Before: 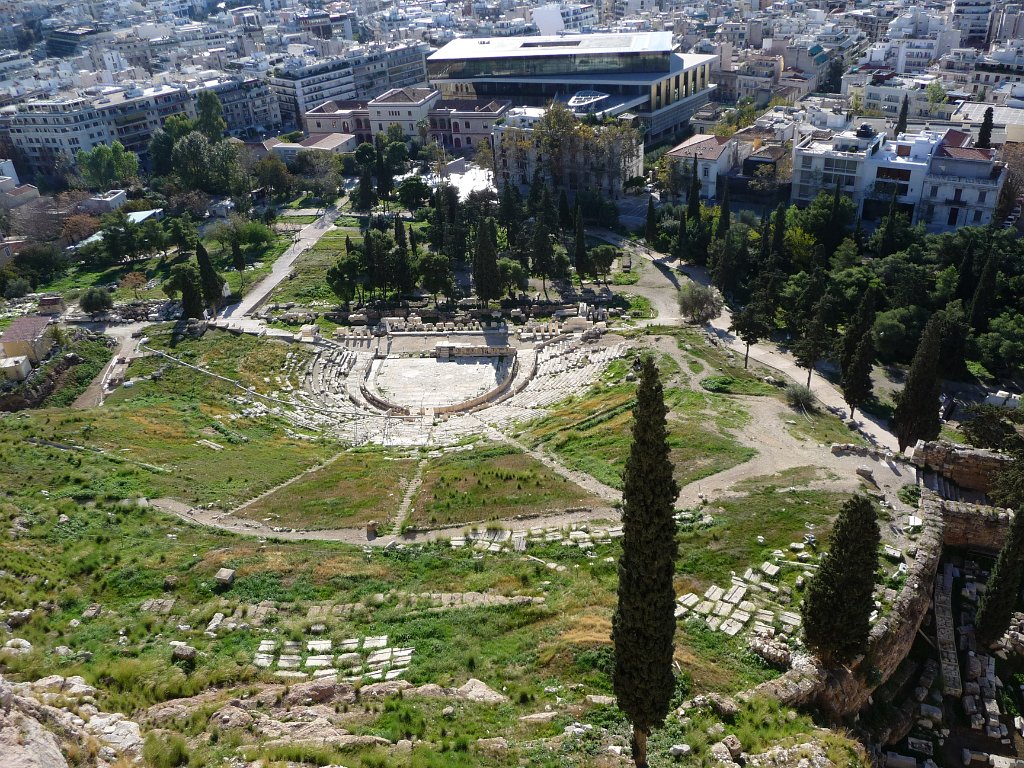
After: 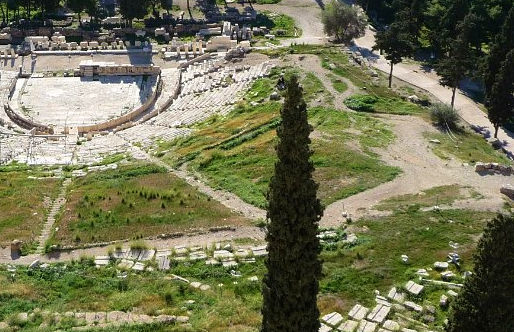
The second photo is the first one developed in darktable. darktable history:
velvia: on, module defaults
crop: left 34.822%, top 36.713%, right 14.967%, bottom 19.994%
